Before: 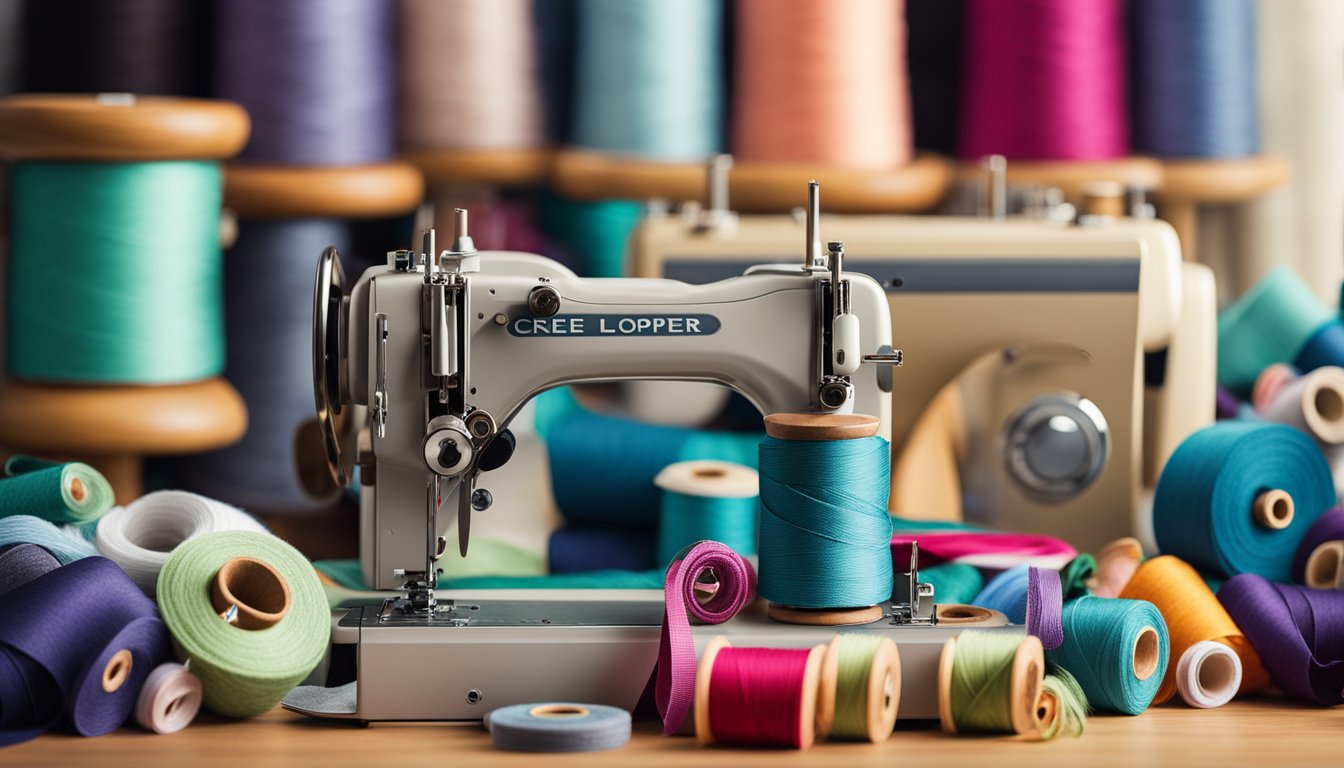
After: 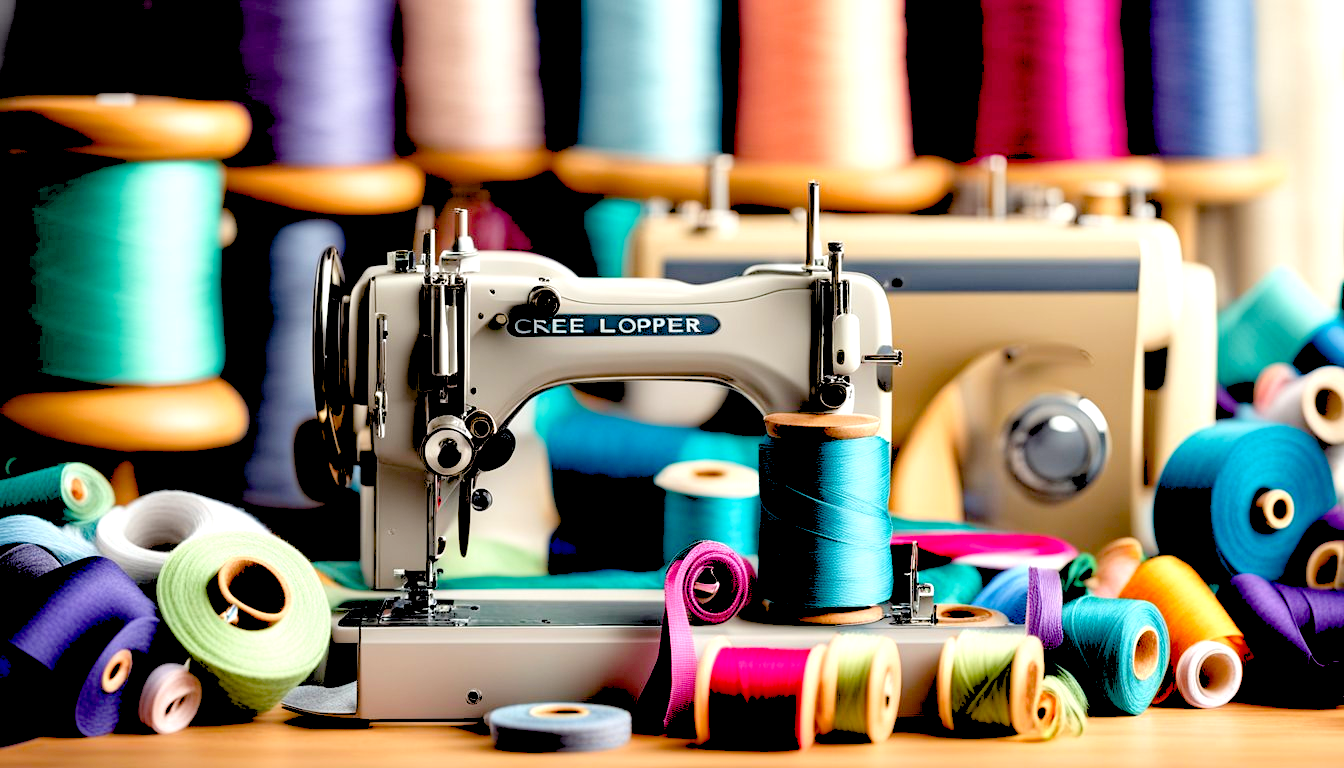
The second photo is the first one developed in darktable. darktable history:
rgb levels: preserve colors sum RGB, levels [[0.038, 0.433, 0.934], [0, 0.5, 1], [0, 0.5, 1]]
white balance: emerald 1
exposure: black level correction 0.035, exposure 0.9 EV, compensate highlight preservation false
